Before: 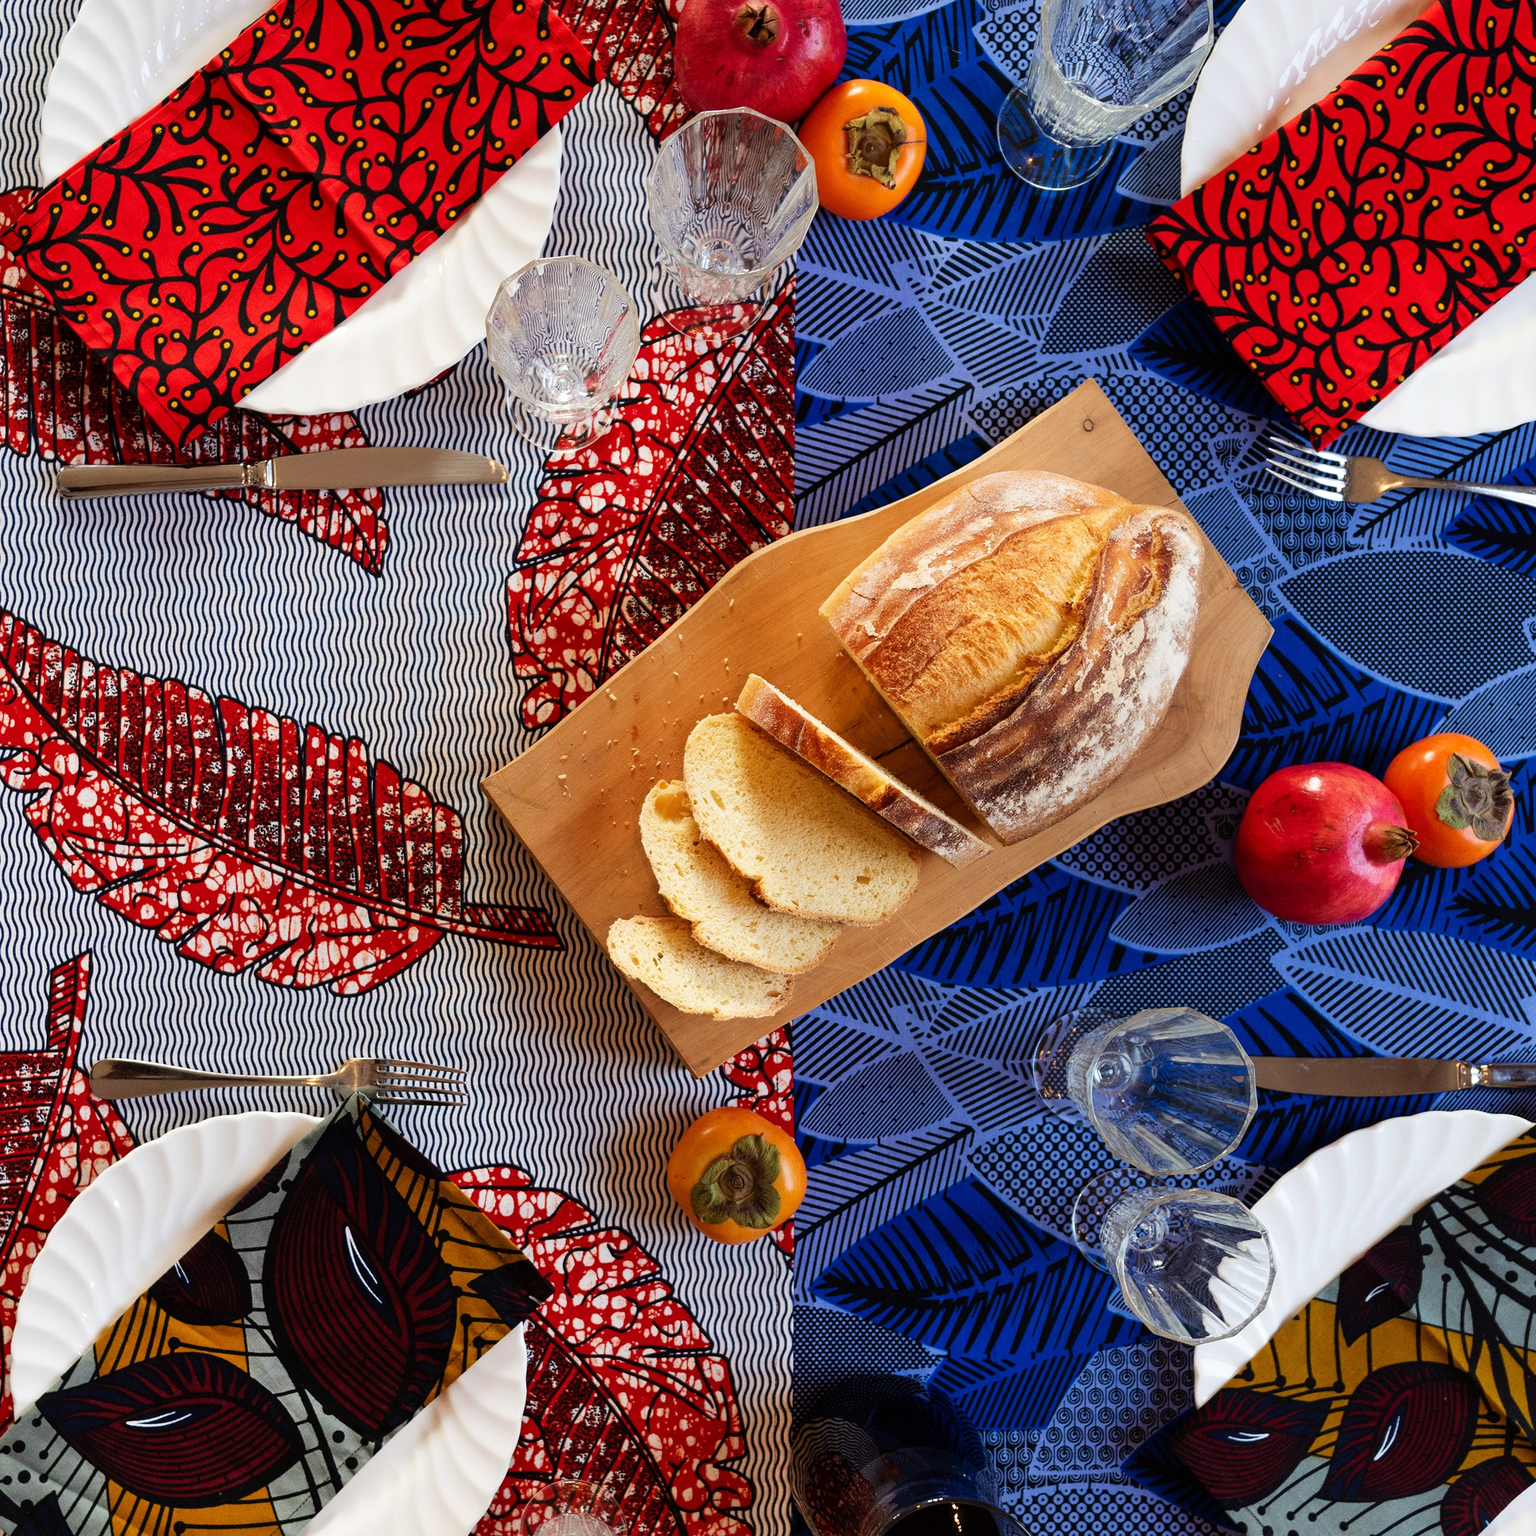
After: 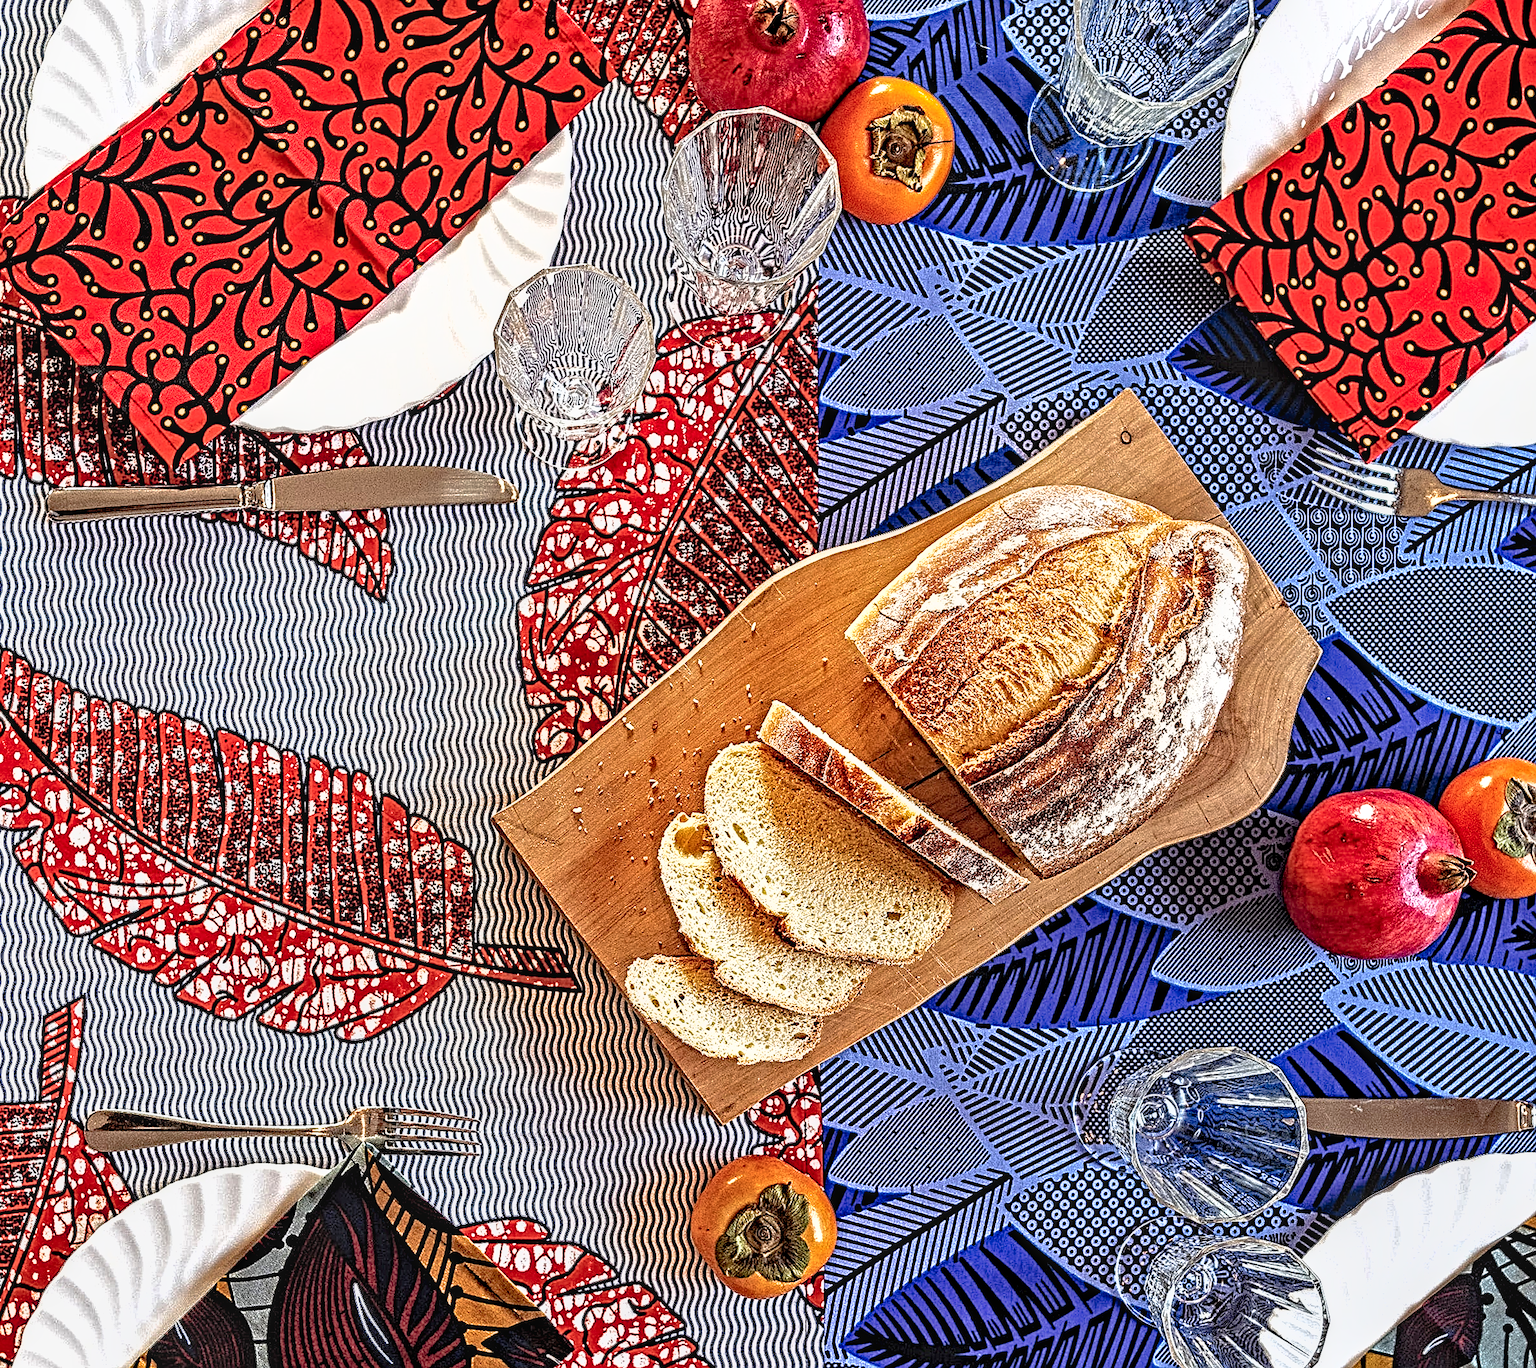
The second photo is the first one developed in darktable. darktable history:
local contrast: on, module defaults
shadows and highlights: on, module defaults
color balance rgb: linear chroma grading › shadows -1.542%, linear chroma grading › highlights -14.796%, linear chroma grading › global chroma -9.512%, linear chroma grading › mid-tones -9.942%, perceptual saturation grading › global saturation 19.704%
exposure: black level correction 0, exposure 0.499 EV, compensate highlight preservation false
crop and rotate: angle 0.438°, left 0.411%, right 3.436%, bottom 14.351%
contrast equalizer: y [[0.406, 0.494, 0.589, 0.753, 0.877, 0.999], [0.5 ×6], [0.5 ×6], [0 ×6], [0 ×6]]
sharpen: on, module defaults
